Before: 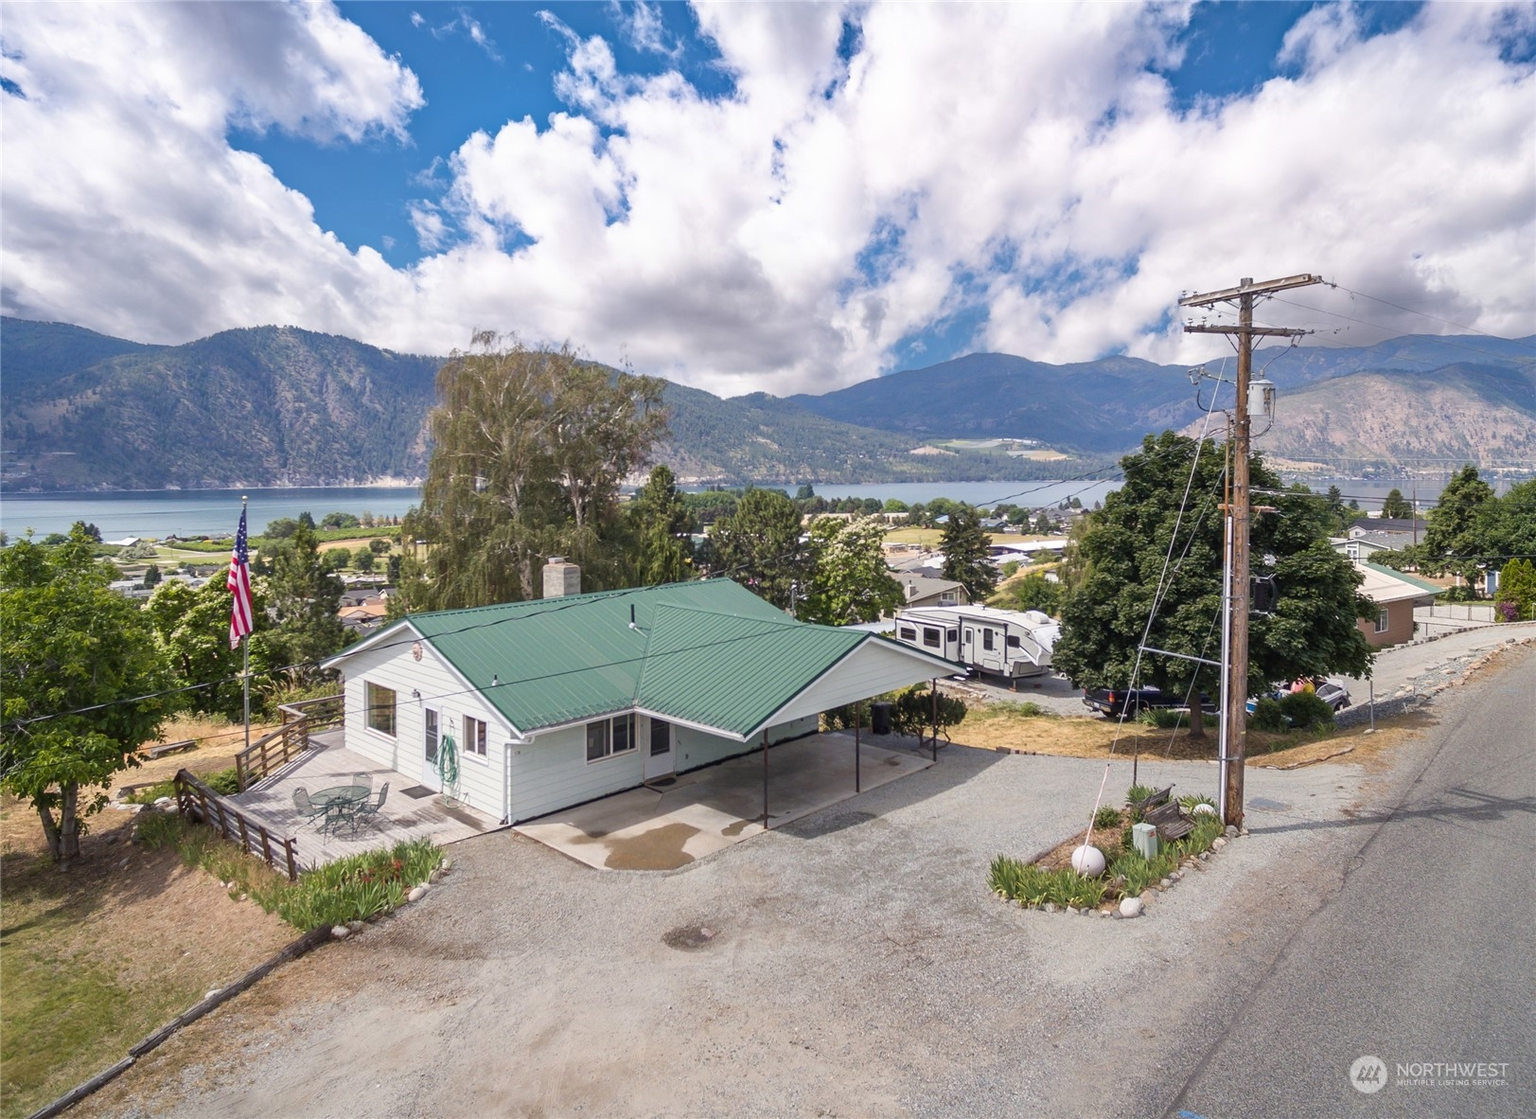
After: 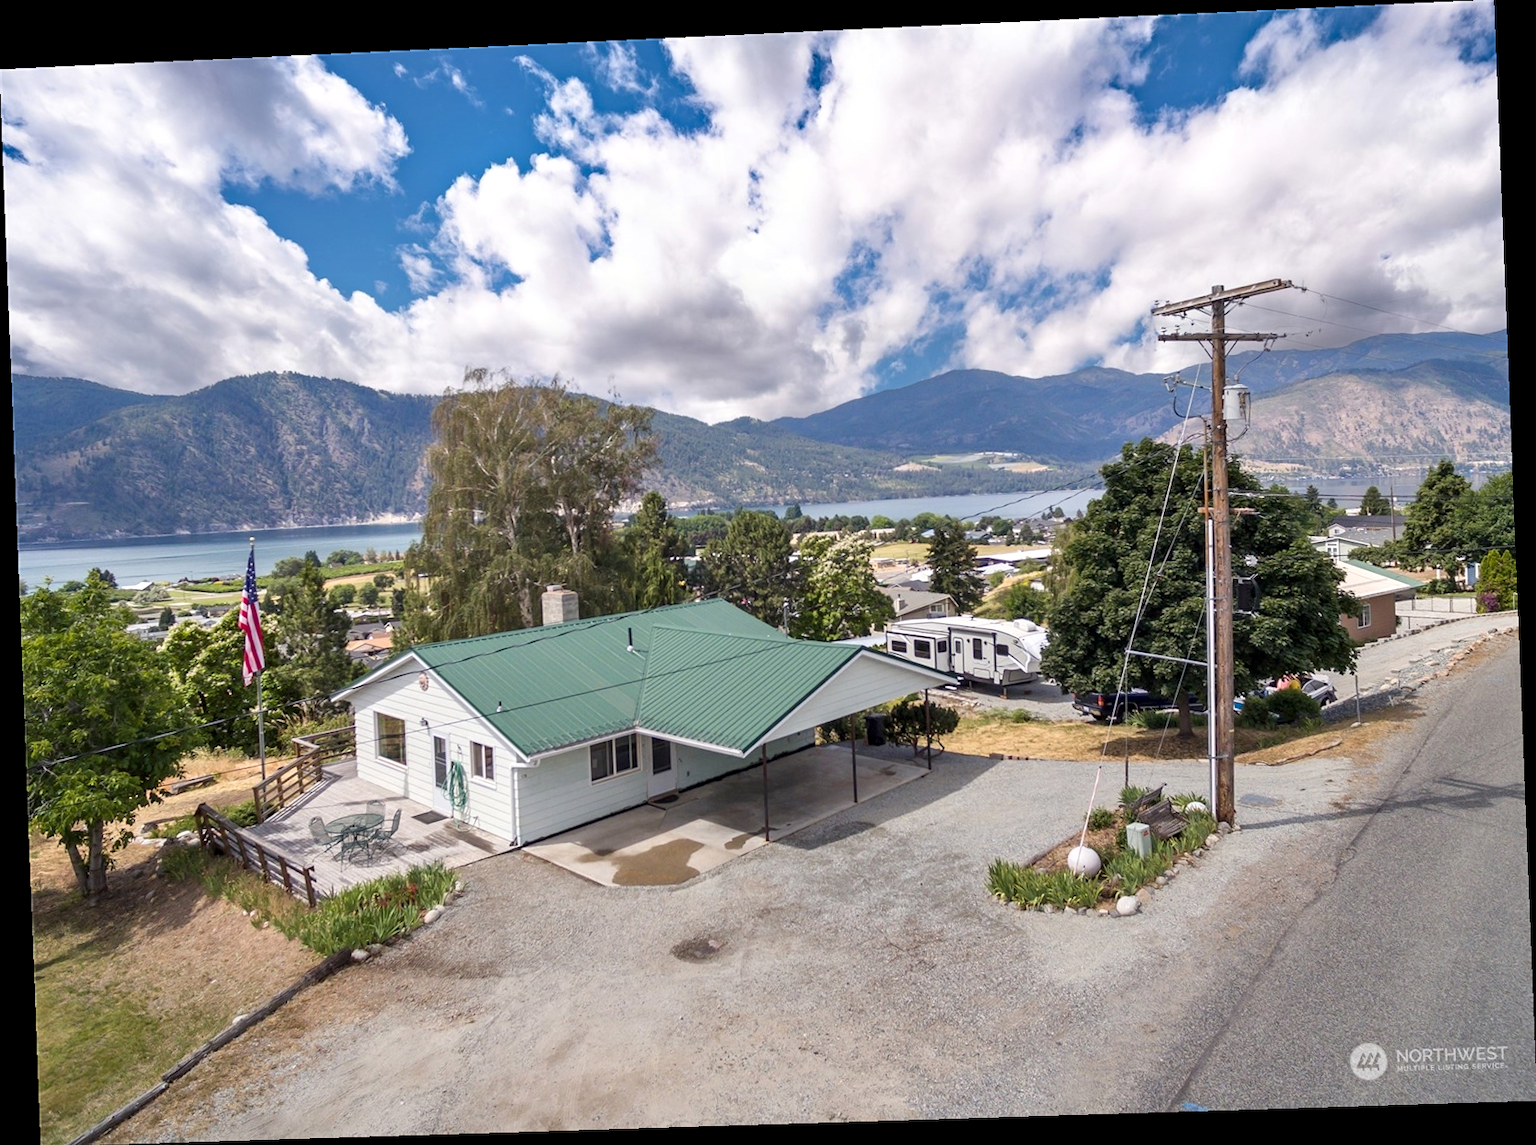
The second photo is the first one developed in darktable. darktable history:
contrast equalizer: octaves 7, y [[0.6 ×6], [0.55 ×6], [0 ×6], [0 ×6], [0 ×6]], mix 0.3
rotate and perspective: rotation -2.22°, lens shift (horizontal) -0.022, automatic cropping off
